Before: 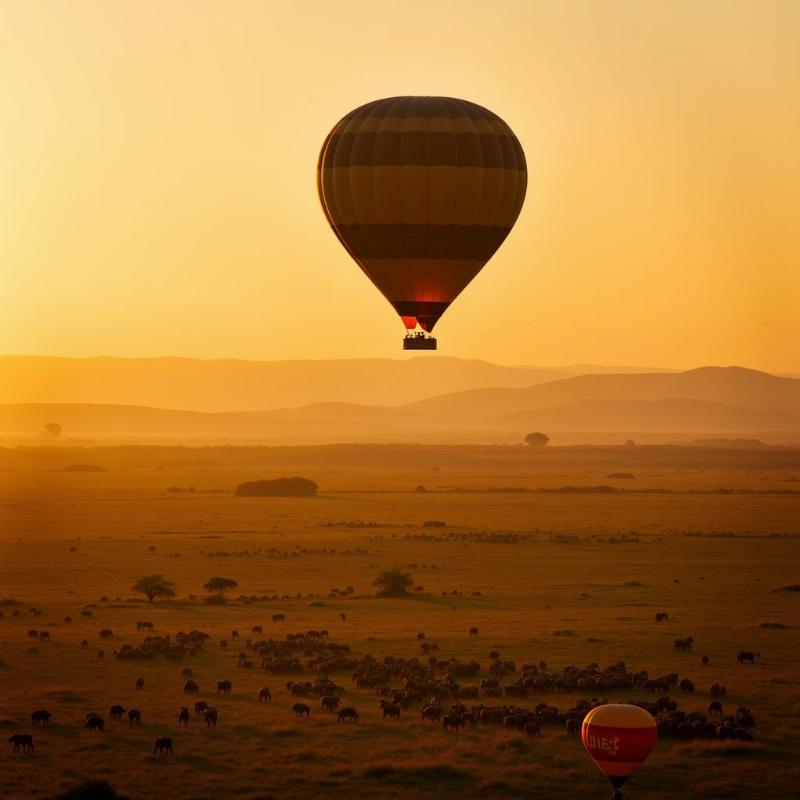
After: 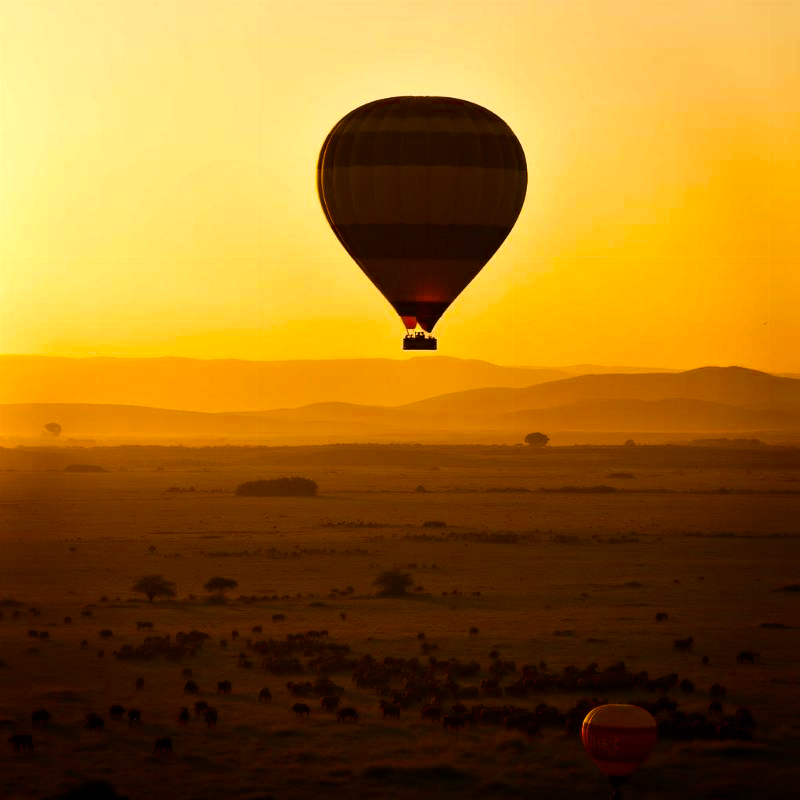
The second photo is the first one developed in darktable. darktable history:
color balance rgb: shadows lift › luminance -21.987%, shadows lift › chroma 8.825%, shadows lift › hue 285.07°, linear chroma grading › global chroma 15.368%, perceptual saturation grading › global saturation 24.065%, perceptual saturation grading › highlights -24.384%, perceptual saturation grading › mid-tones 24.588%, perceptual saturation grading › shadows 39.424%, global vibrance 9.4%, contrast 14.802%, saturation formula JzAzBz (2021)
